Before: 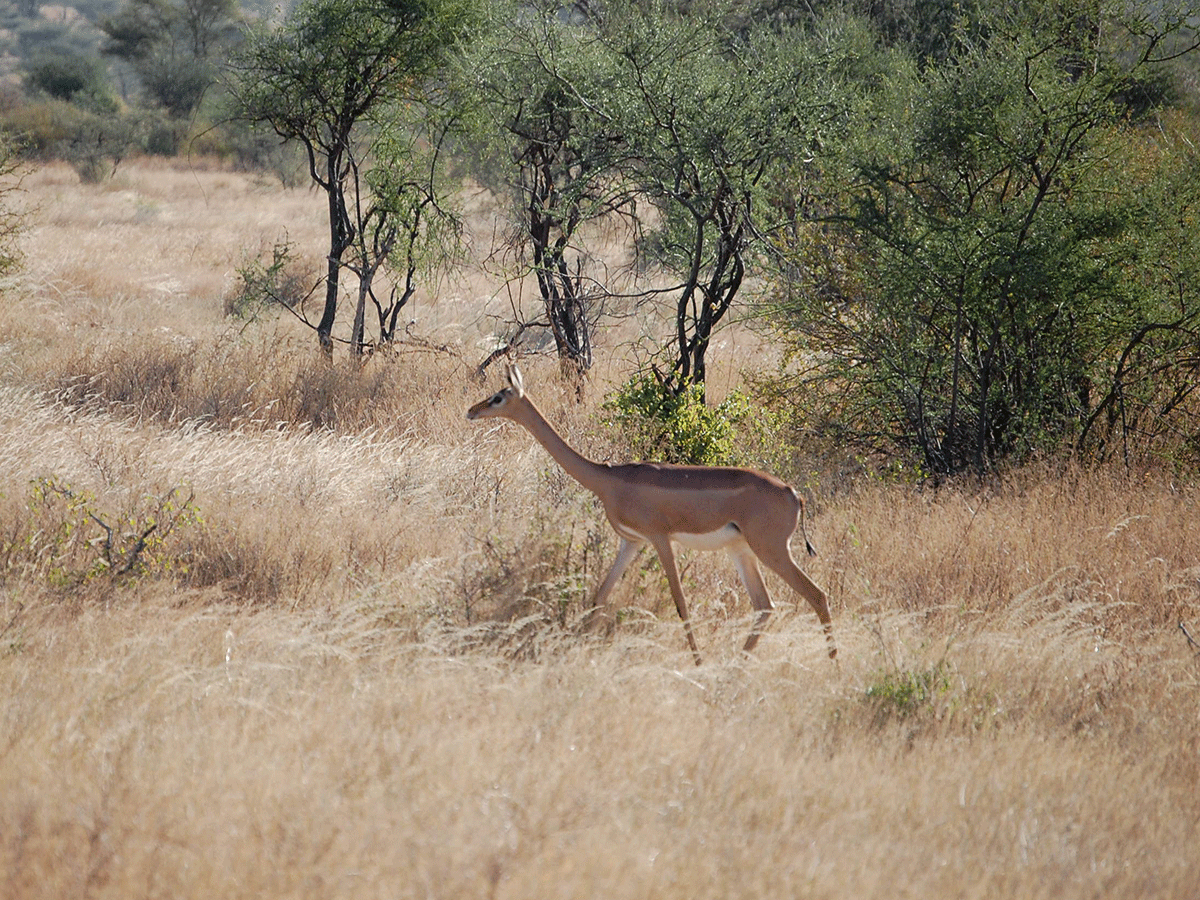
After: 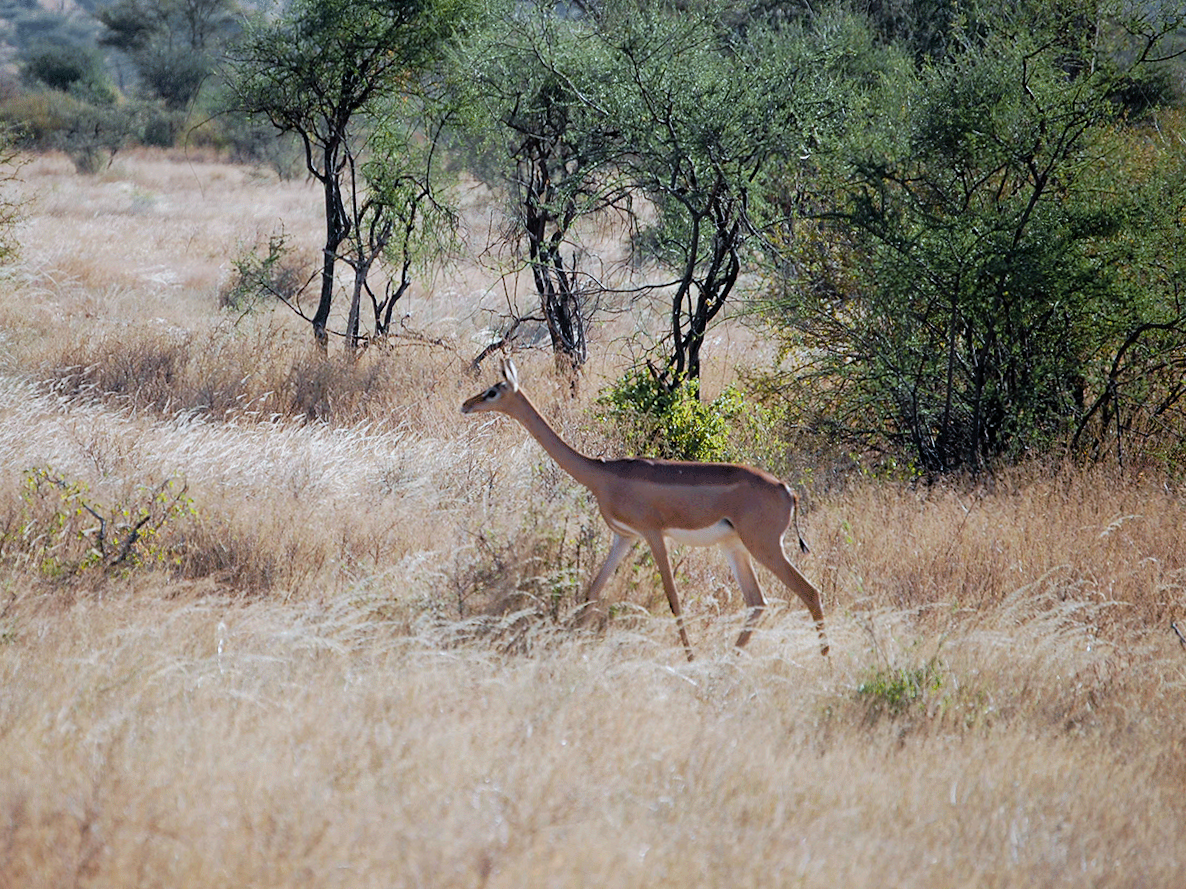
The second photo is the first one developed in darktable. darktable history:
filmic rgb: black relative exposure -12 EV, white relative exposure 2.8 EV, threshold 3 EV, target black luminance 0%, hardness 8.06, latitude 70.41%, contrast 1.14, highlights saturation mix 10%, shadows ↔ highlights balance -0.388%, color science v4 (2020), iterations of high-quality reconstruction 10, contrast in shadows soft, contrast in highlights soft, enable highlight reconstruction true
crop and rotate: angle -0.5°
color calibration: x 0.37, y 0.382, temperature 4313.32 K
